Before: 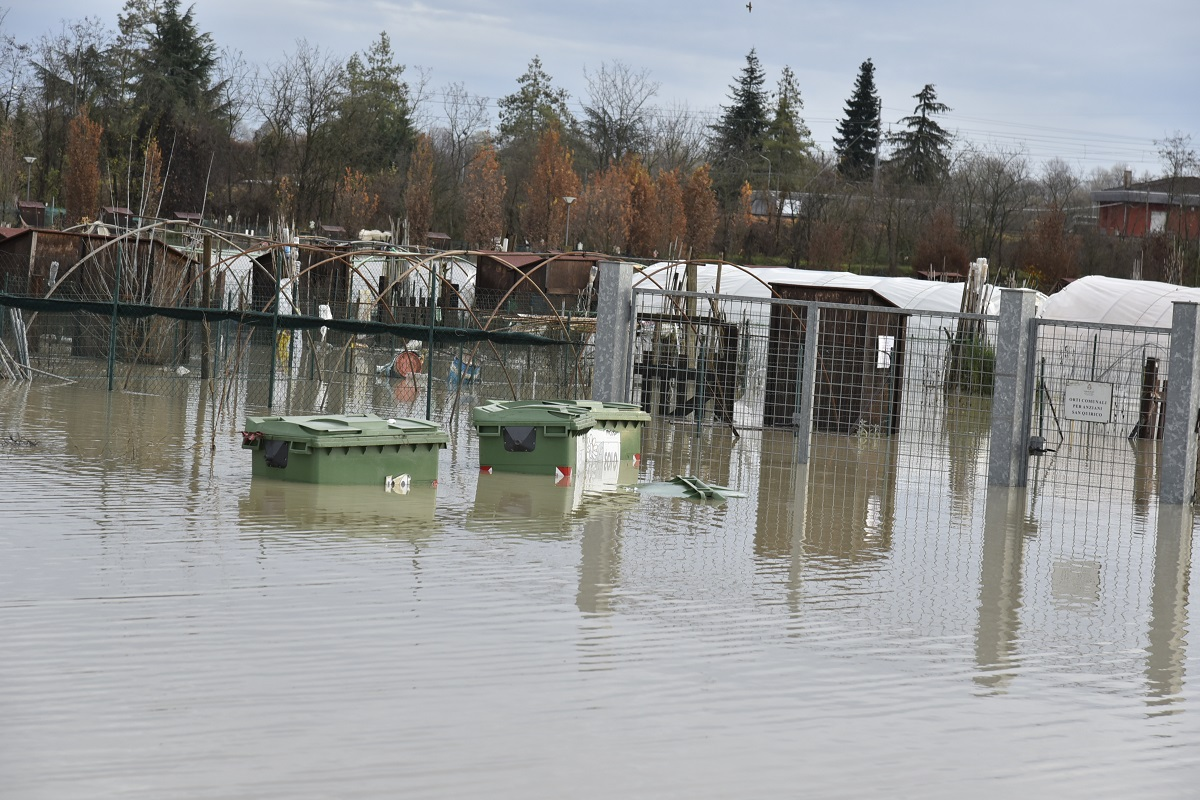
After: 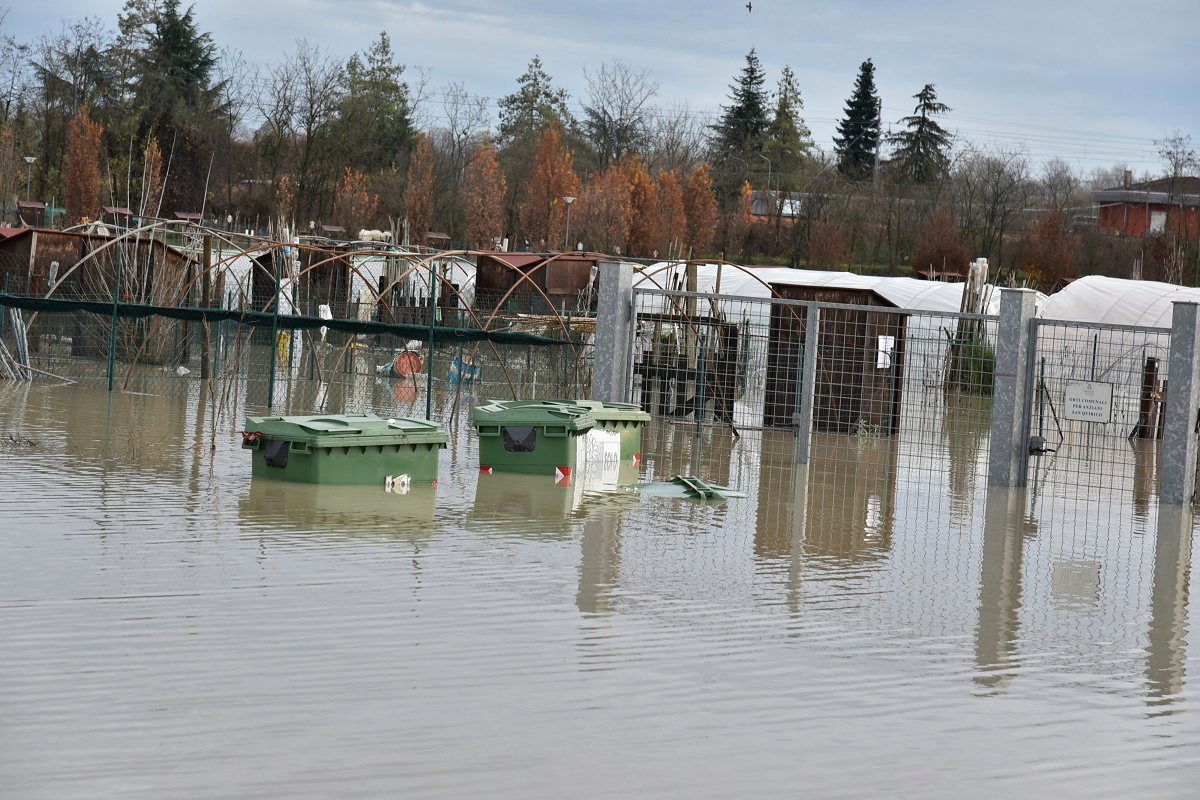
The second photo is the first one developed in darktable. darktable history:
shadows and highlights: shadows 47.89, highlights -42.58, soften with gaussian
